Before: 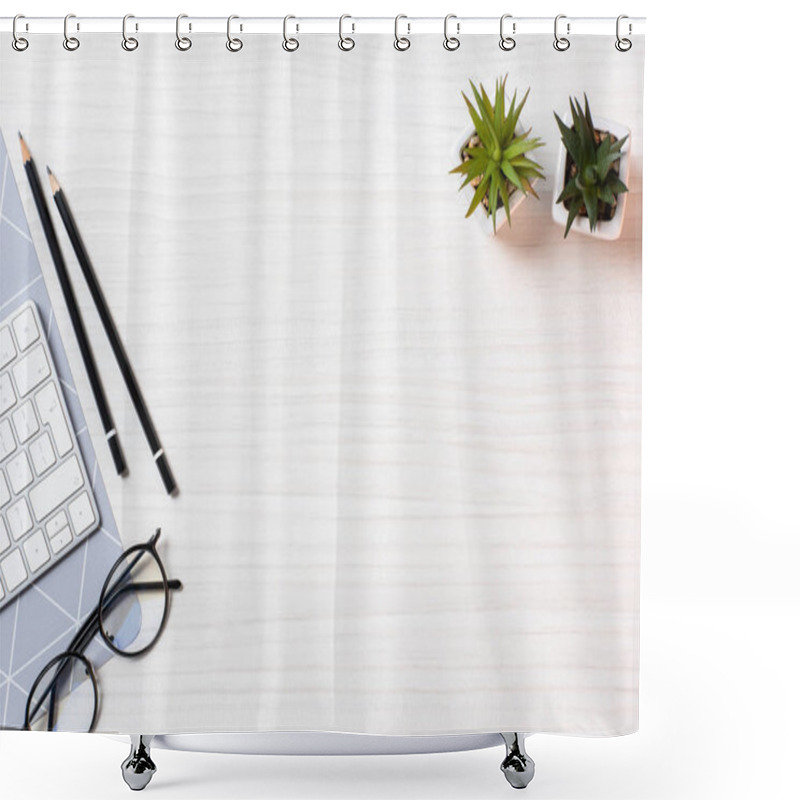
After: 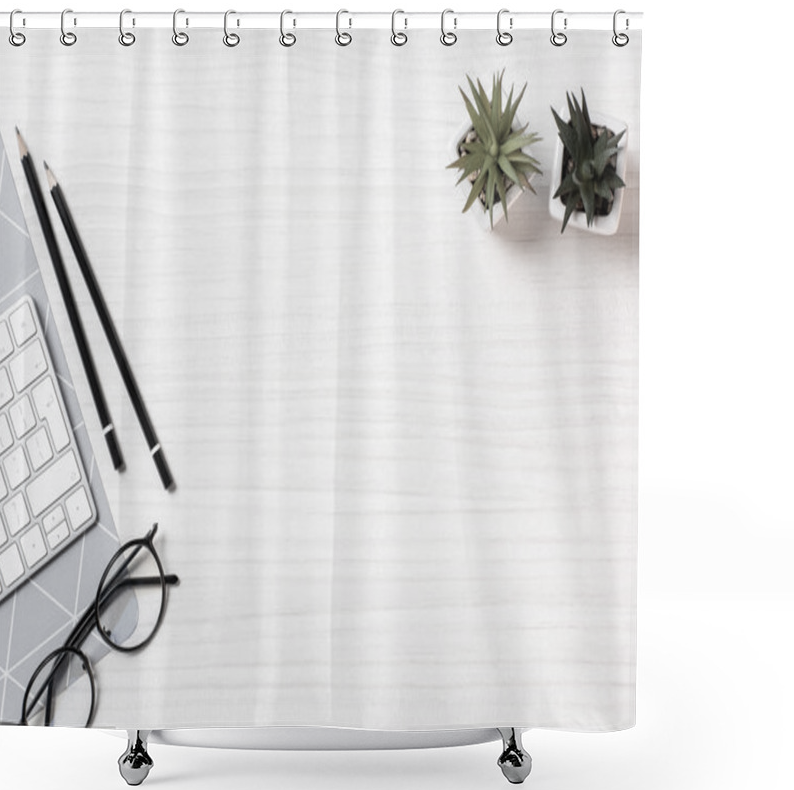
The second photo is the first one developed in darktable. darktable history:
crop: left 0.449%, top 0.714%, right 0.233%, bottom 0.515%
color zones: curves: ch1 [(0, 0.153) (0.143, 0.15) (0.286, 0.151) (0.429, 0.152) (0.571, 0.152) (0.714, 0.151) (0.857, 0.151) (1, 0.153)]
